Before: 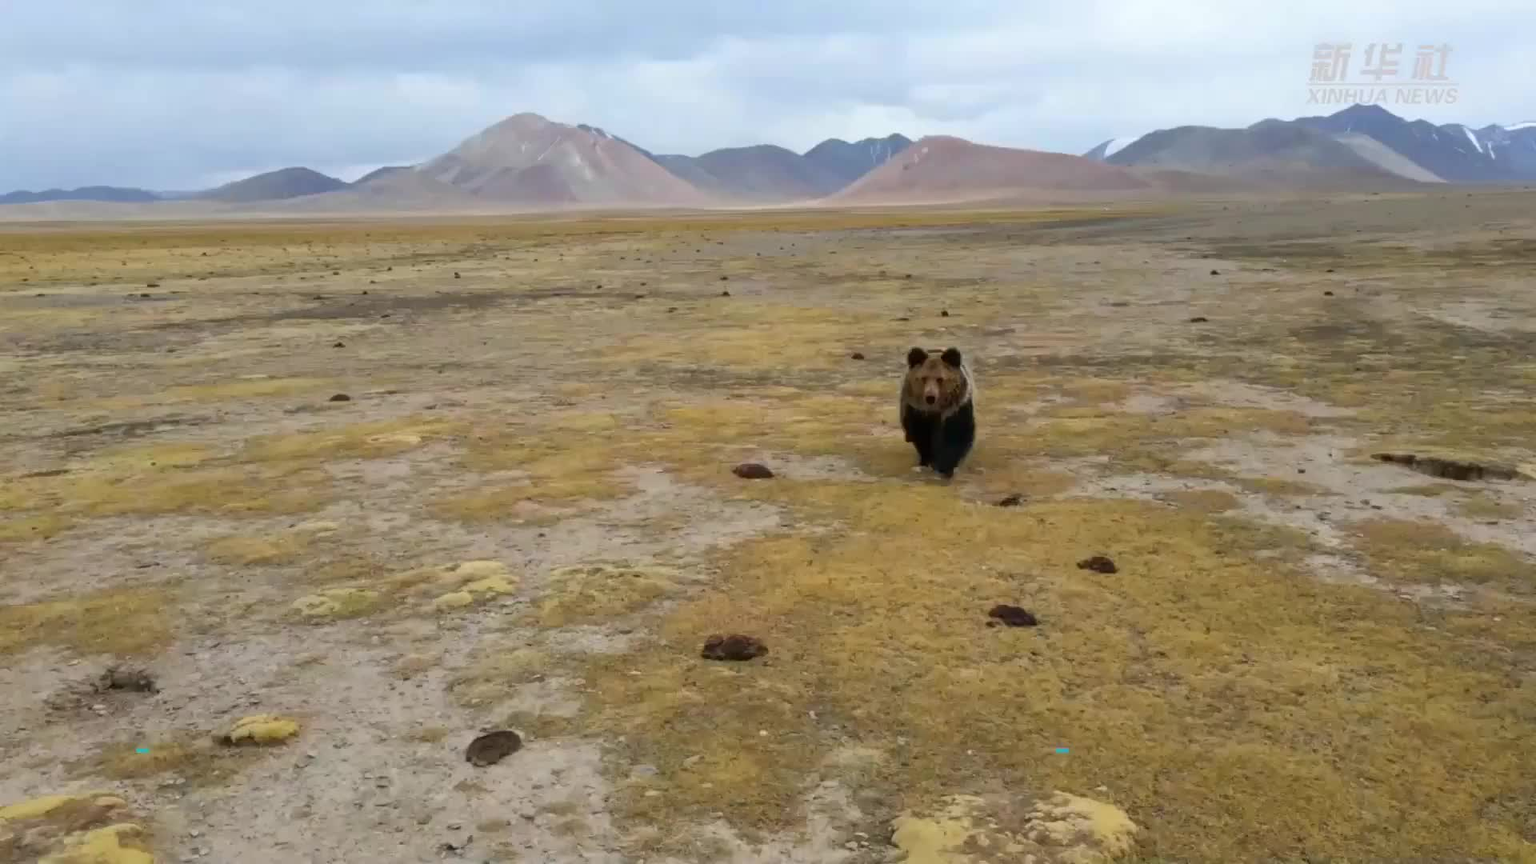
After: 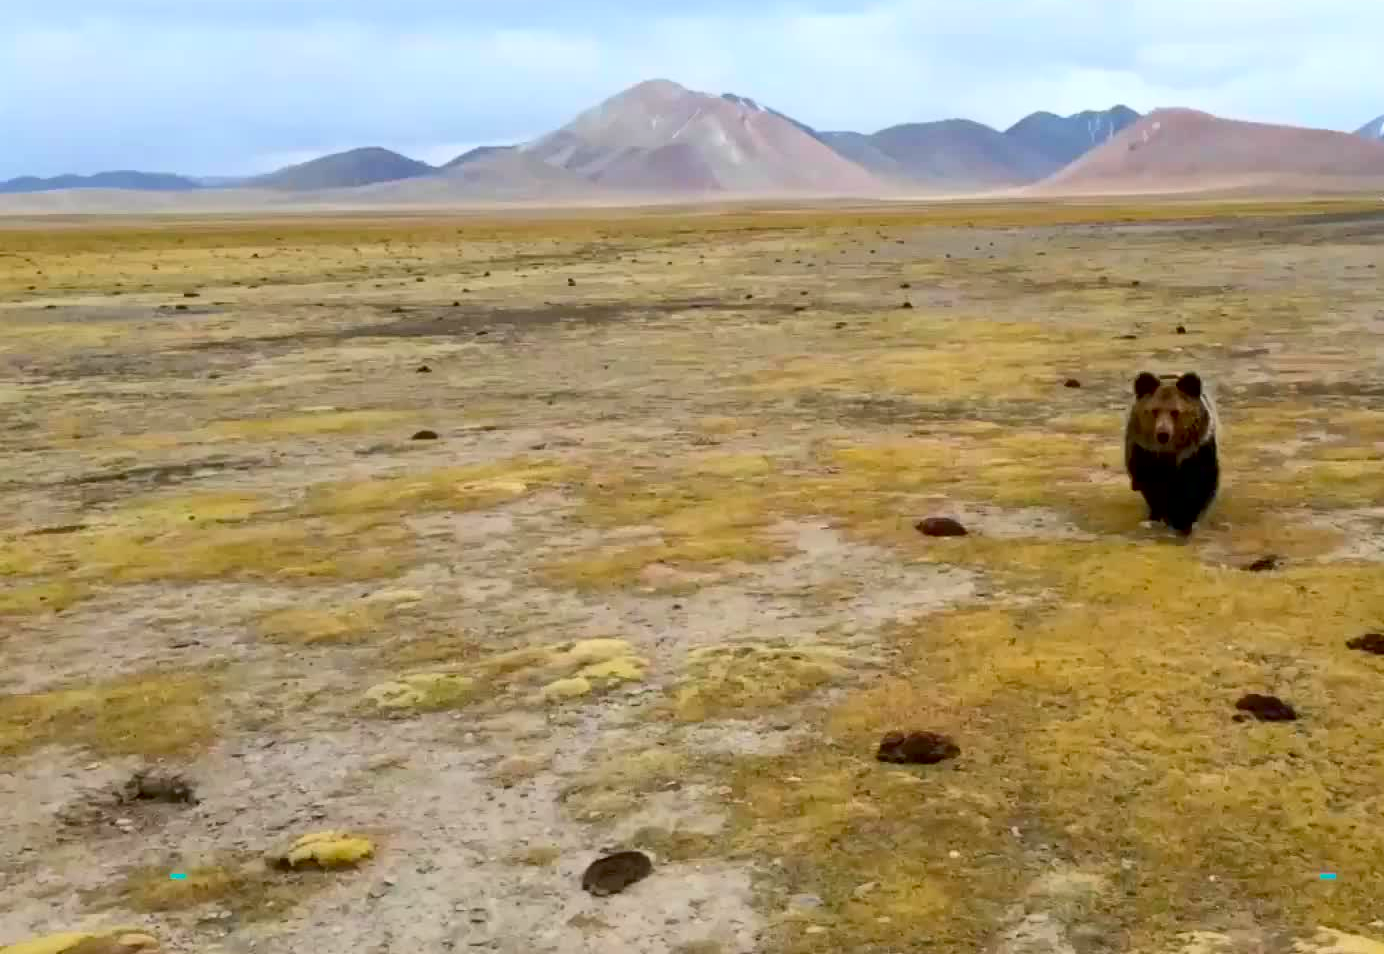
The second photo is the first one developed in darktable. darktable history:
contrast brightness saturation: contrast 0.176, saturation 0.303
crop: top 5.773%, right 27.865%, bottom 5.62%
exposure: black level correction 0.007, exposure 0.158 EV, compensate exposure bias true, compensate highlight preservation false
